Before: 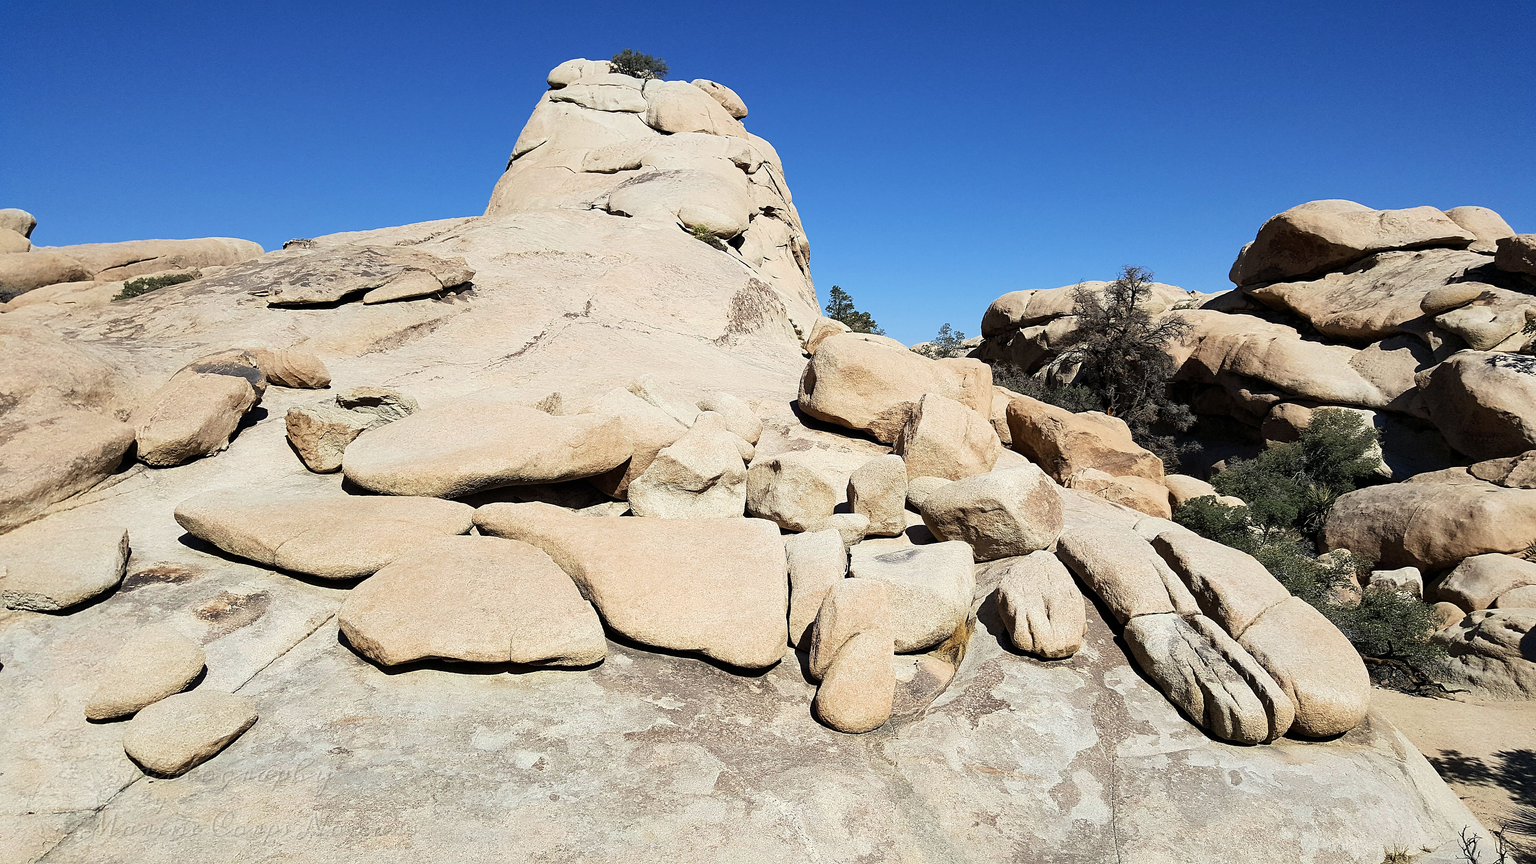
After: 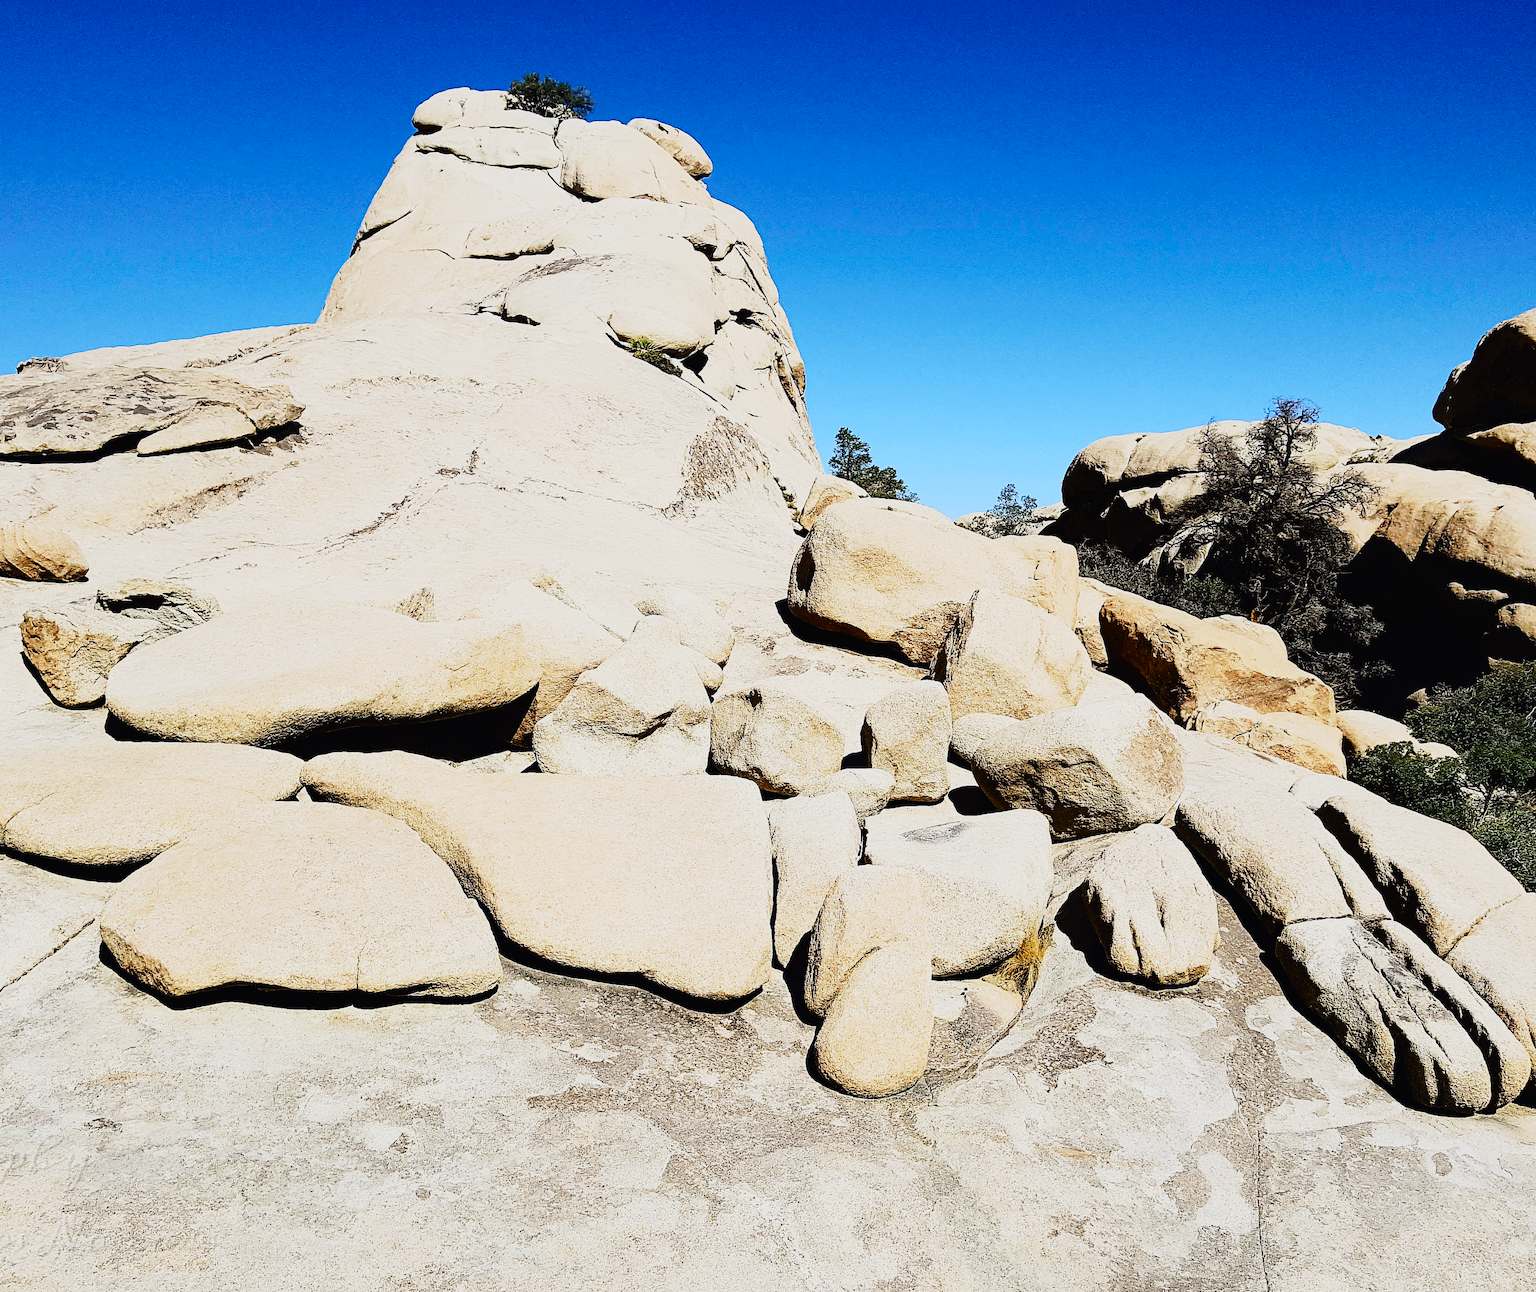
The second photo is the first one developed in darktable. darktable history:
sigmoid: contrast 2, skew -0.2, preserve hue 0%, red attenuation 0.1, red rotation 0.035, green attenuation 0.1, green rotation -0.017, blue attenuation 0.15, blue rotation -0.052, base primaries Rec2020
tone curve: curves: ch0 [(0, 0.011) (0.139, 0.106) (0.295, 0.271) (0.499, 0.523) (0.739, 0.782) (0.857, 0.879) (1, 0.967)]; ch1 [(0, 0) (0.272, 0.249) (0.388, 0.385) (0.469, 0.456) (0.495, 0.497) (0.524, 0.518) (0.602, 0.623) (0.725, 0.779) (1, 1)]; ch2 [(0, 0) (0.125, 0.089) (0.353, 0.329) (0.443, 0.408) (0.502, 0.499) (0.548, 0.549) (0.608, 0.635) (1, 1)], color space Lab, independent channels, preserve colors none
crop and rotate: left 17.732%, right 15.423%
